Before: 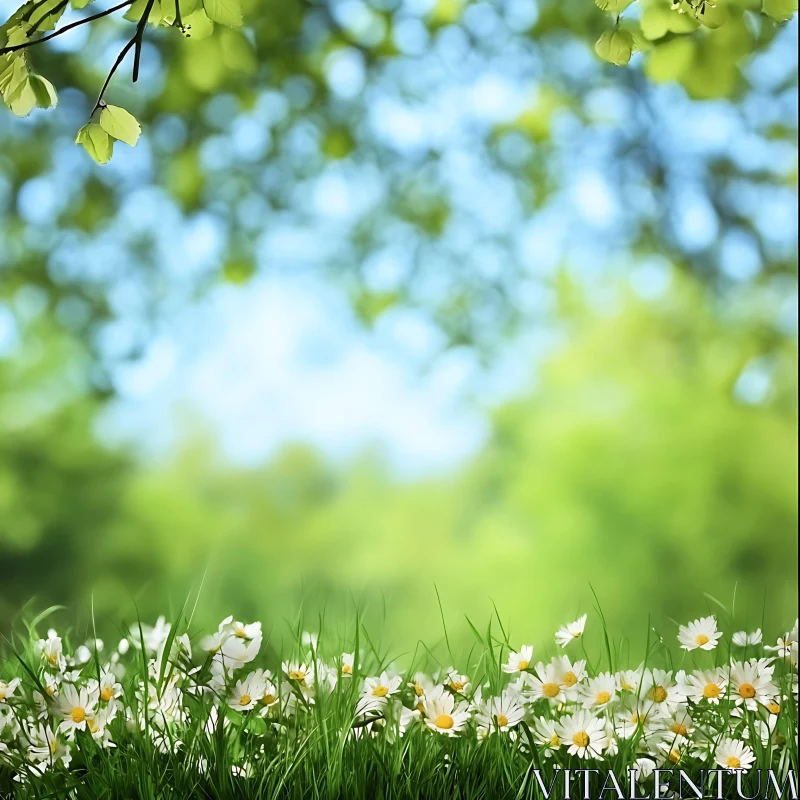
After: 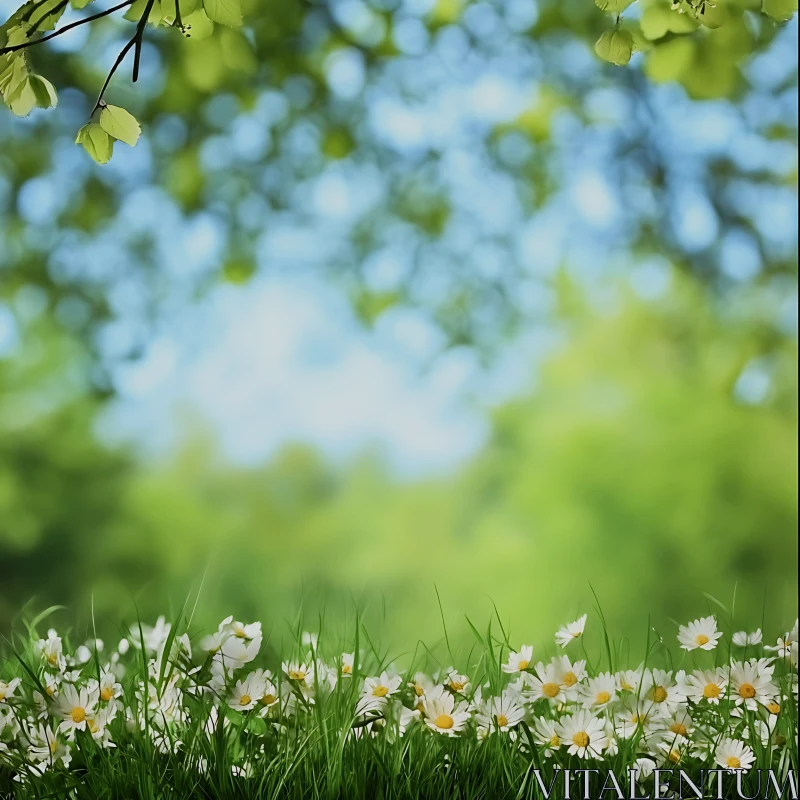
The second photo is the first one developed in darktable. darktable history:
exposure: exposure -0.493 EV, compensate highlight preservation false
